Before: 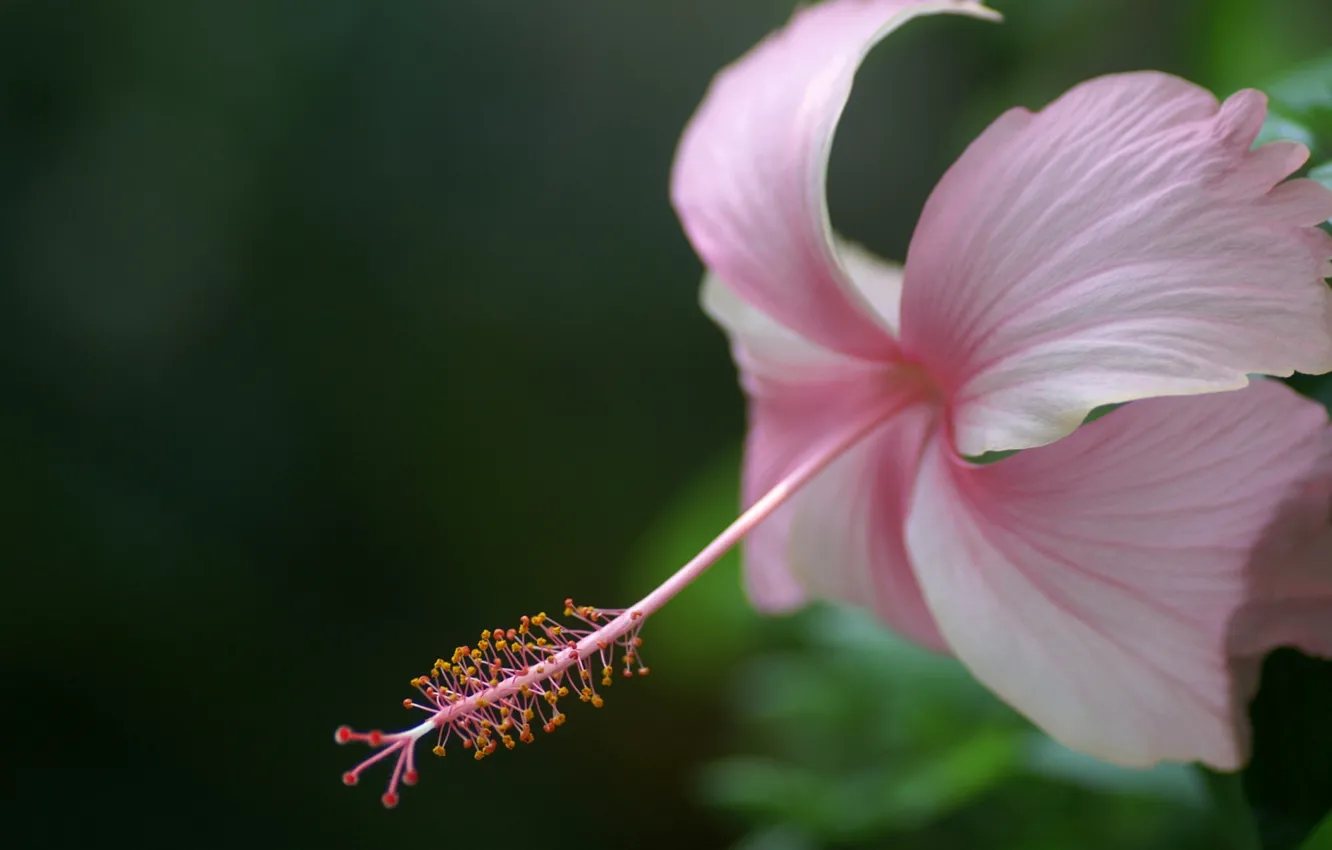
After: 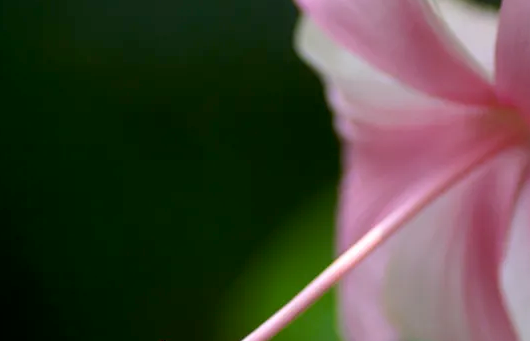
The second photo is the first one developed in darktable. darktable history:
crop: left 30.453%, top 30.165%, right 29.698%, bottom 29.691%
exposure: black level correction 0.009, exposure 0.015 EV, compensate highlight preservation false
contrast brightness saturation: contrast 0.075, saturation 0.018
